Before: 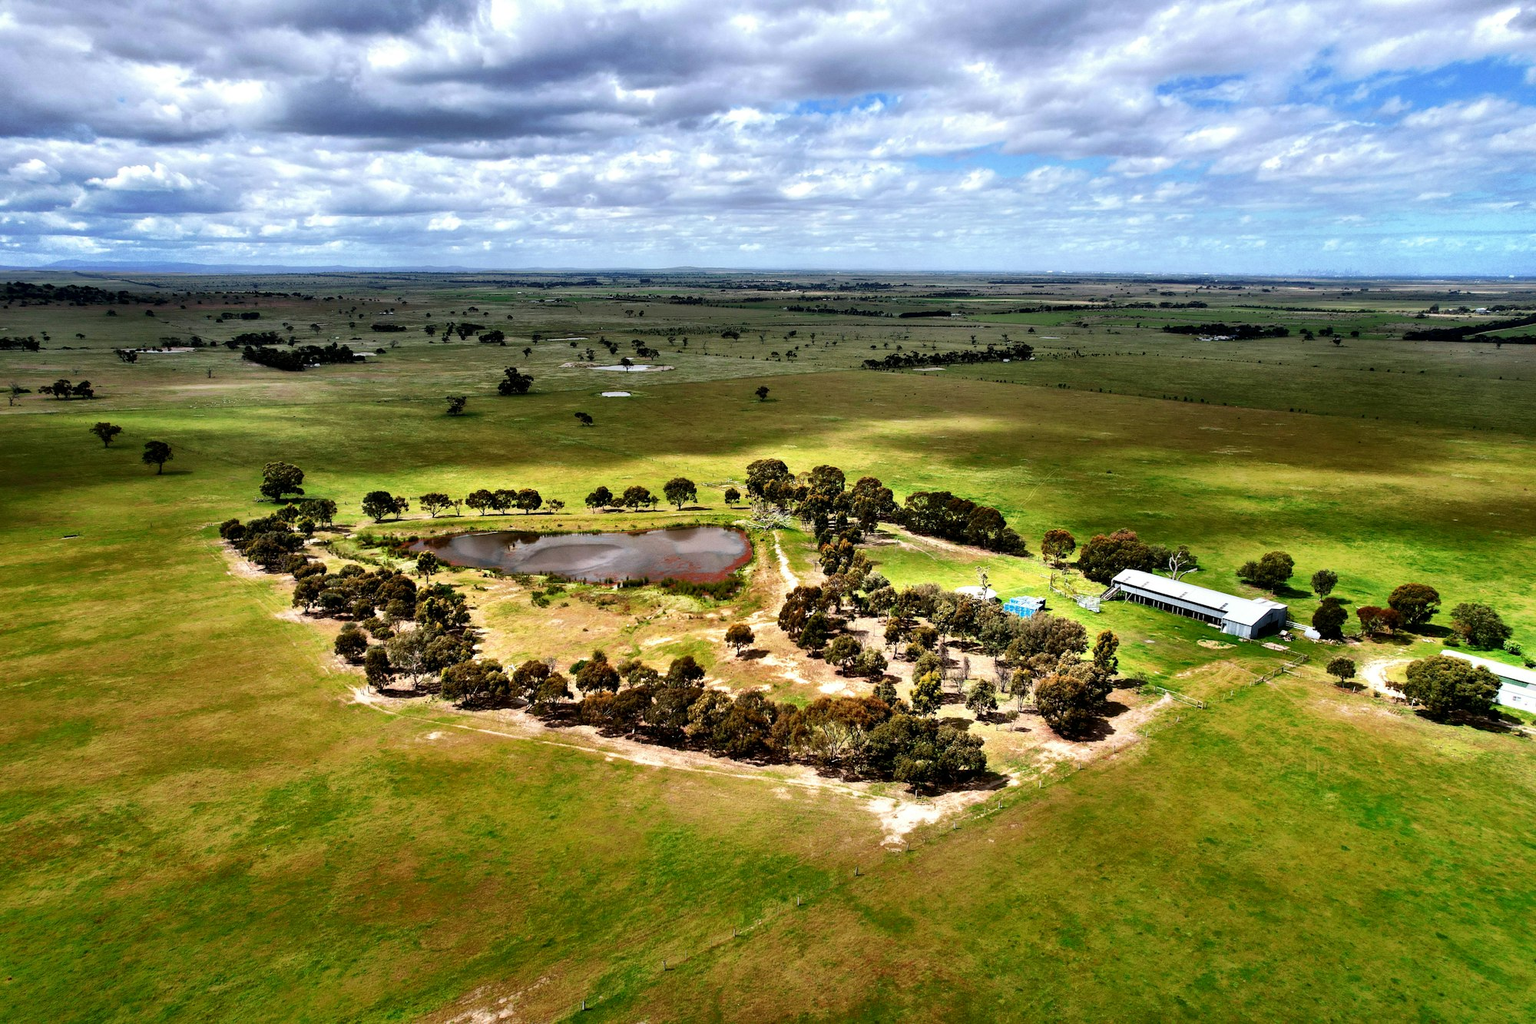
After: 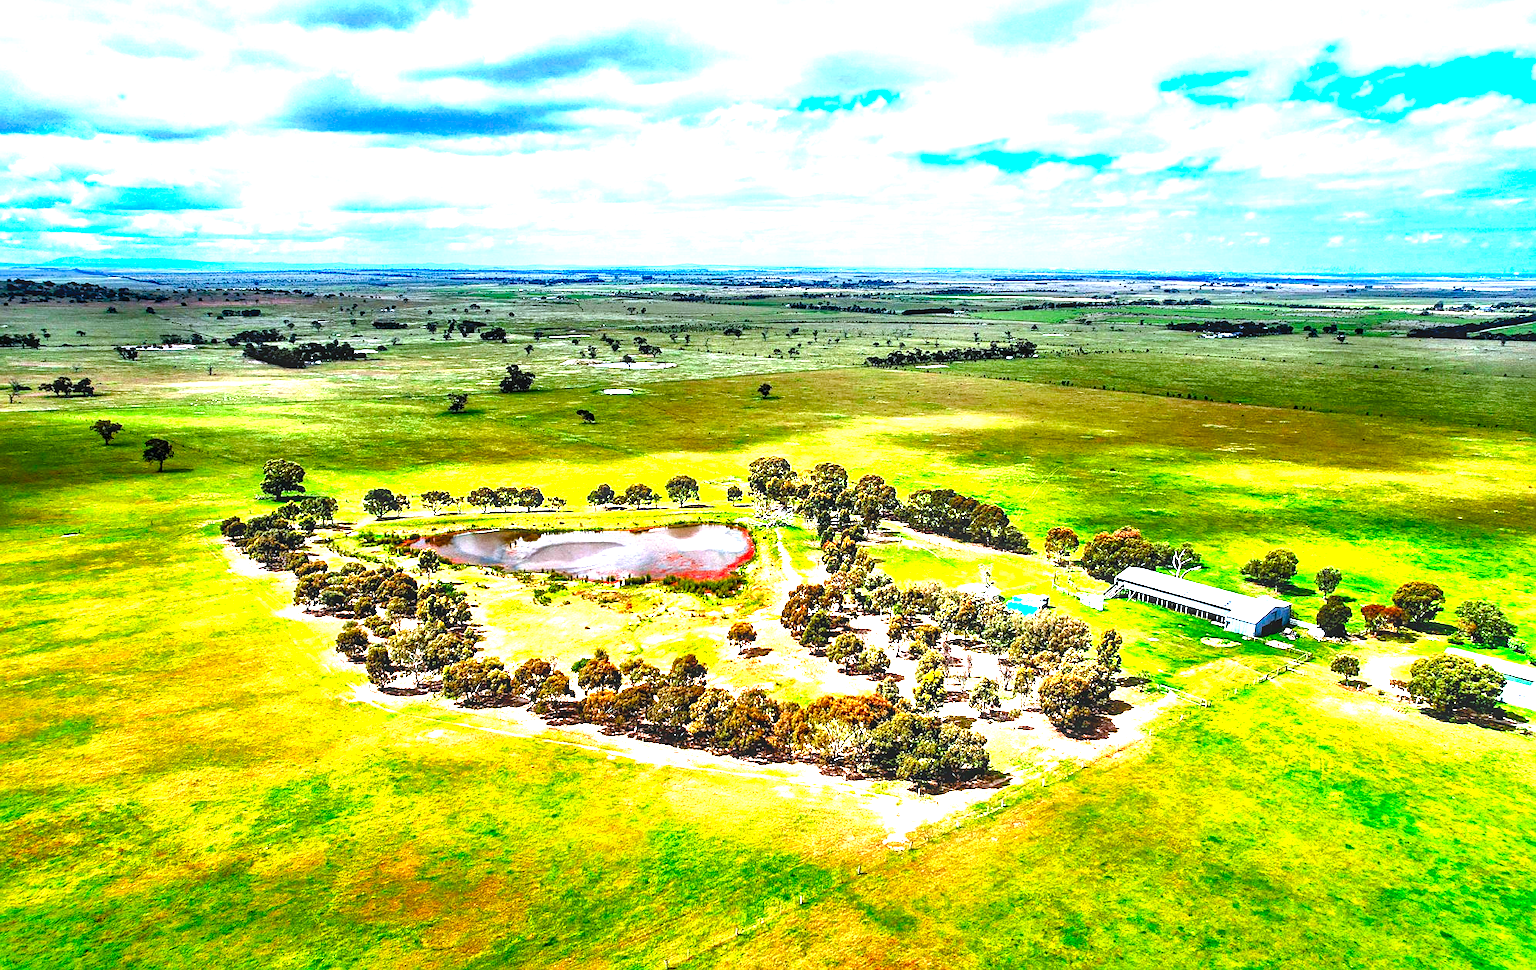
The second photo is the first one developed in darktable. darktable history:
crop: top 0.411%, right 0.262%, bottom 5.036%
sharpen: on, module defaults
exposure: black level correction 0, exposure 1.452 EV, compensate exposure bias true, compensate highlight preservation false
local contrast: detail 130%
color balance rgb: perceptual saturation grading › global saturation 20%, perceptual saturation grading › highlights -25.555%, perceptual saturation grading › shadows 25.599%, perceptual brilliance grading › highlights 10.189%, perceptual brilliance grading › mid-tones 5.411%
contrast brightness saturation: saturation 0.492
color calibration: x 0.37, y 0.382, temperature 4313.55 K, saturation algorithm version 1 (2020)
